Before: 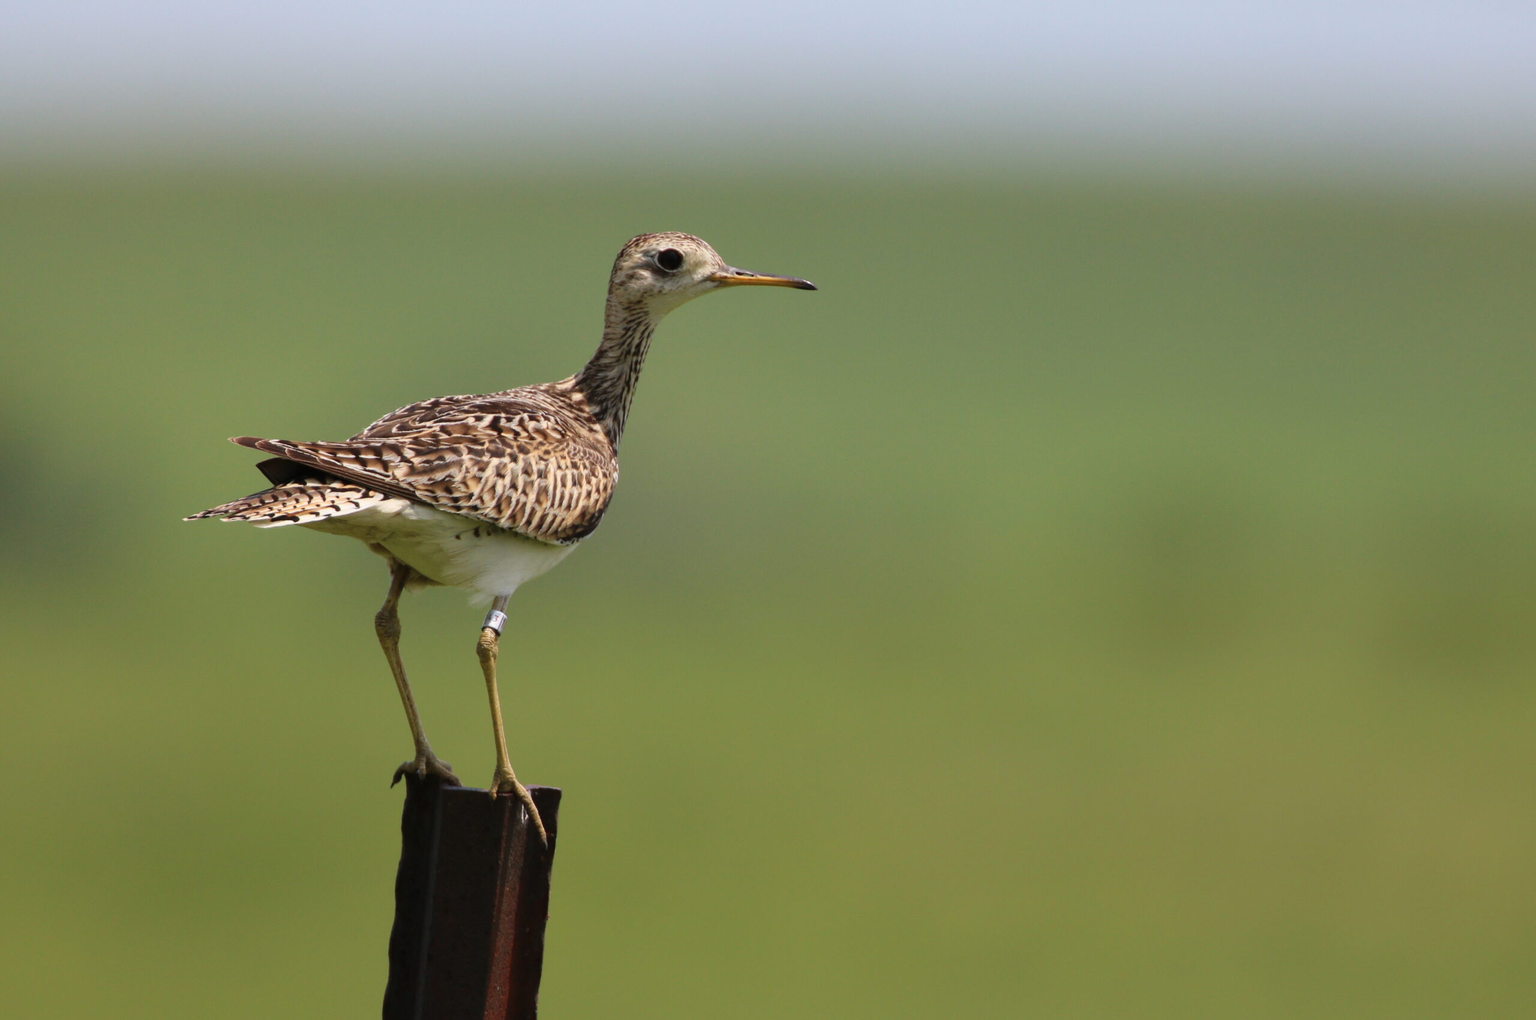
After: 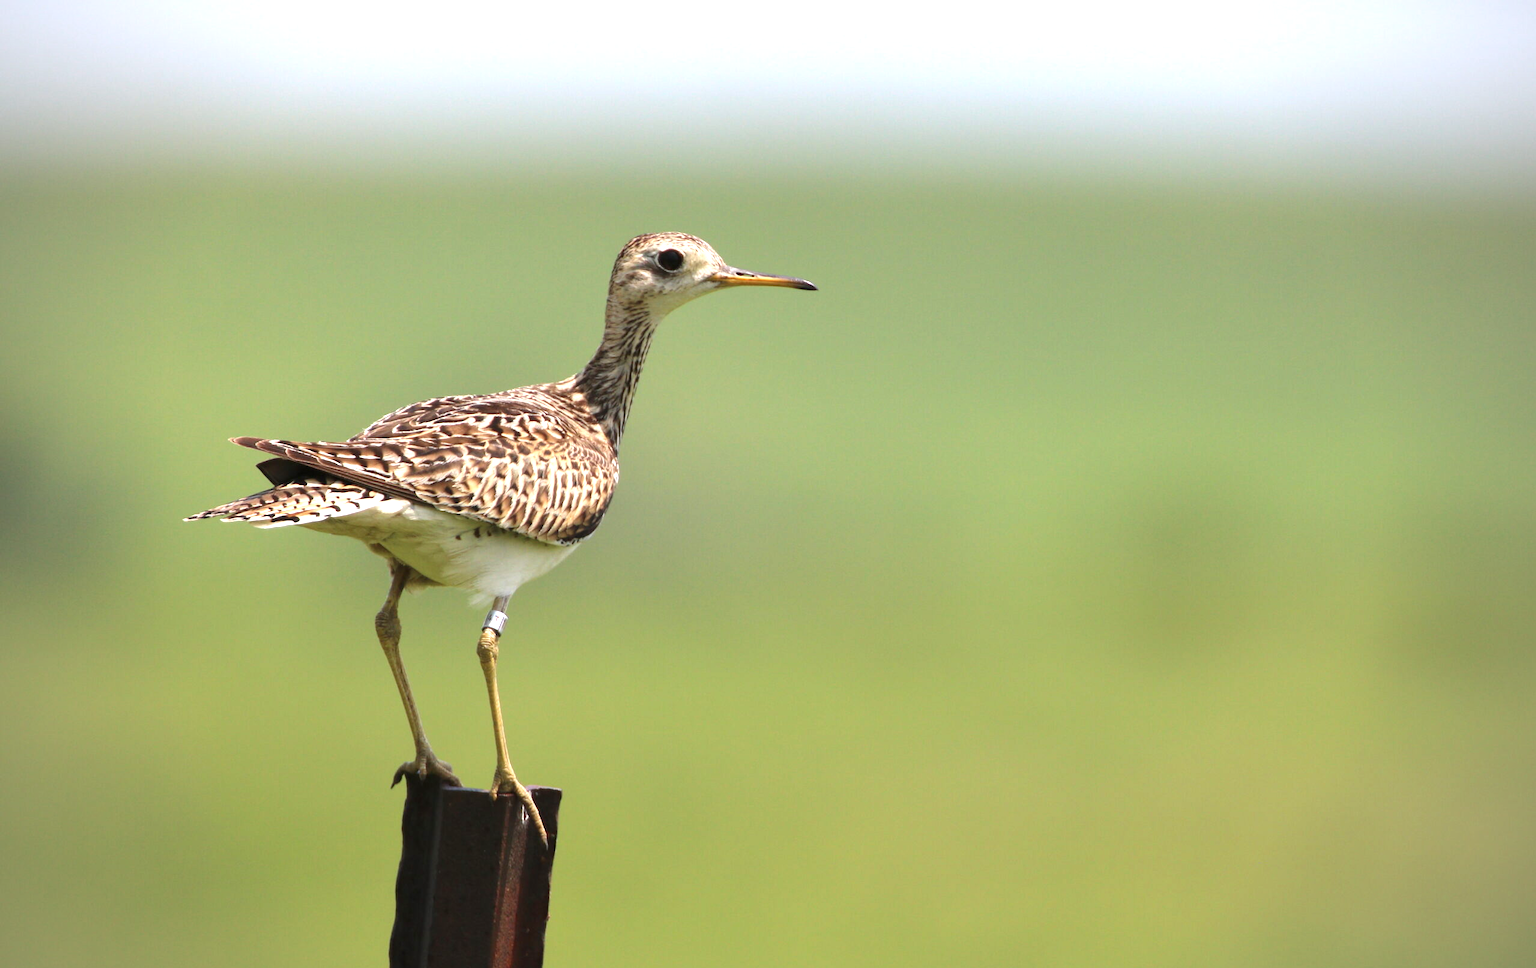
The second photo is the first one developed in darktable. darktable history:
exposure: exposure 1 EV, compensate highlight preservation false
crop and rotate: top 0%, bottom 5.097%
vignetting: fall-off radius 63.6%
